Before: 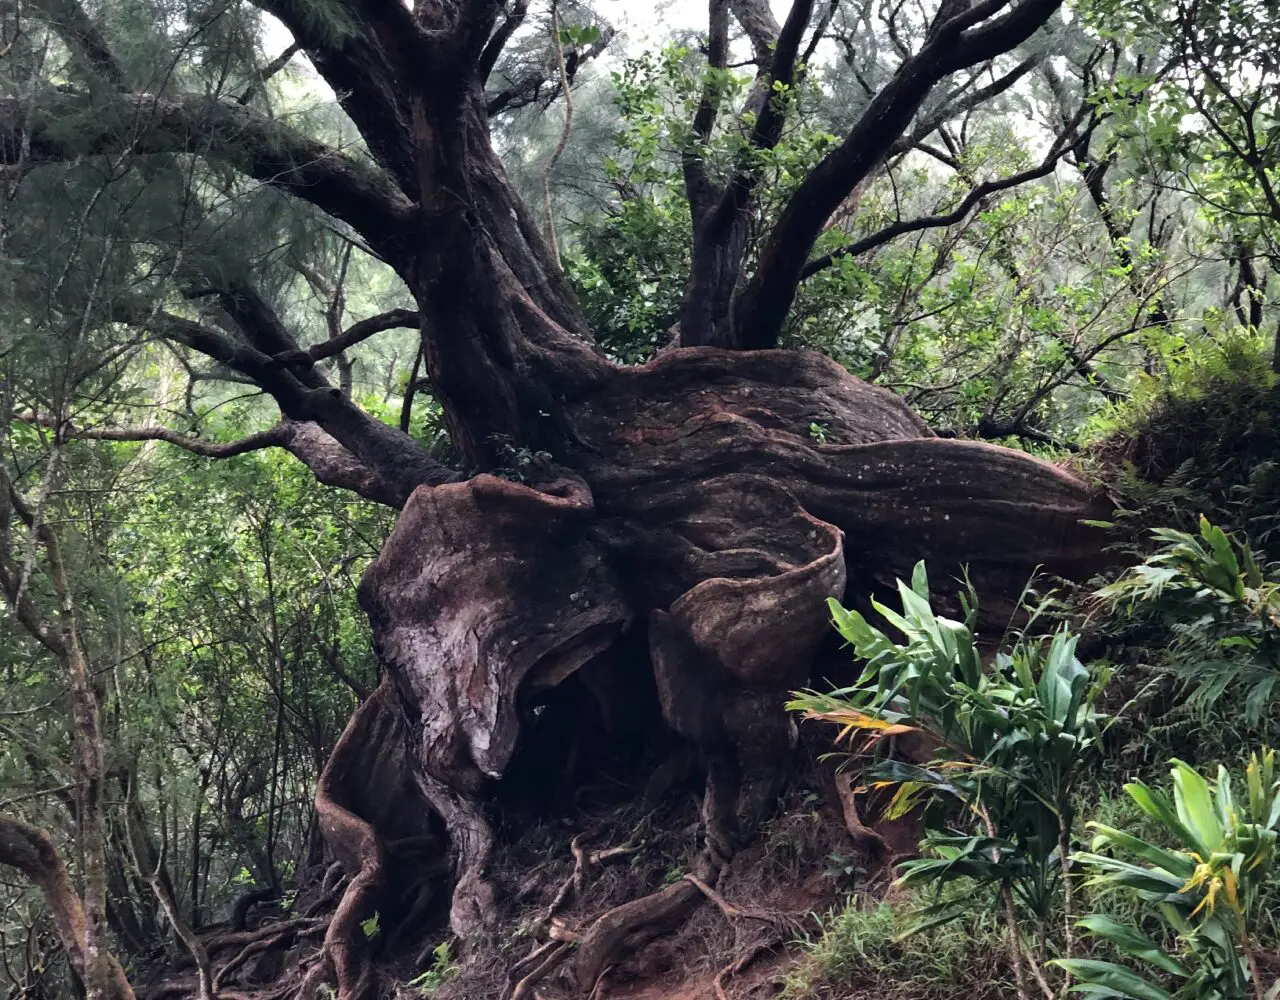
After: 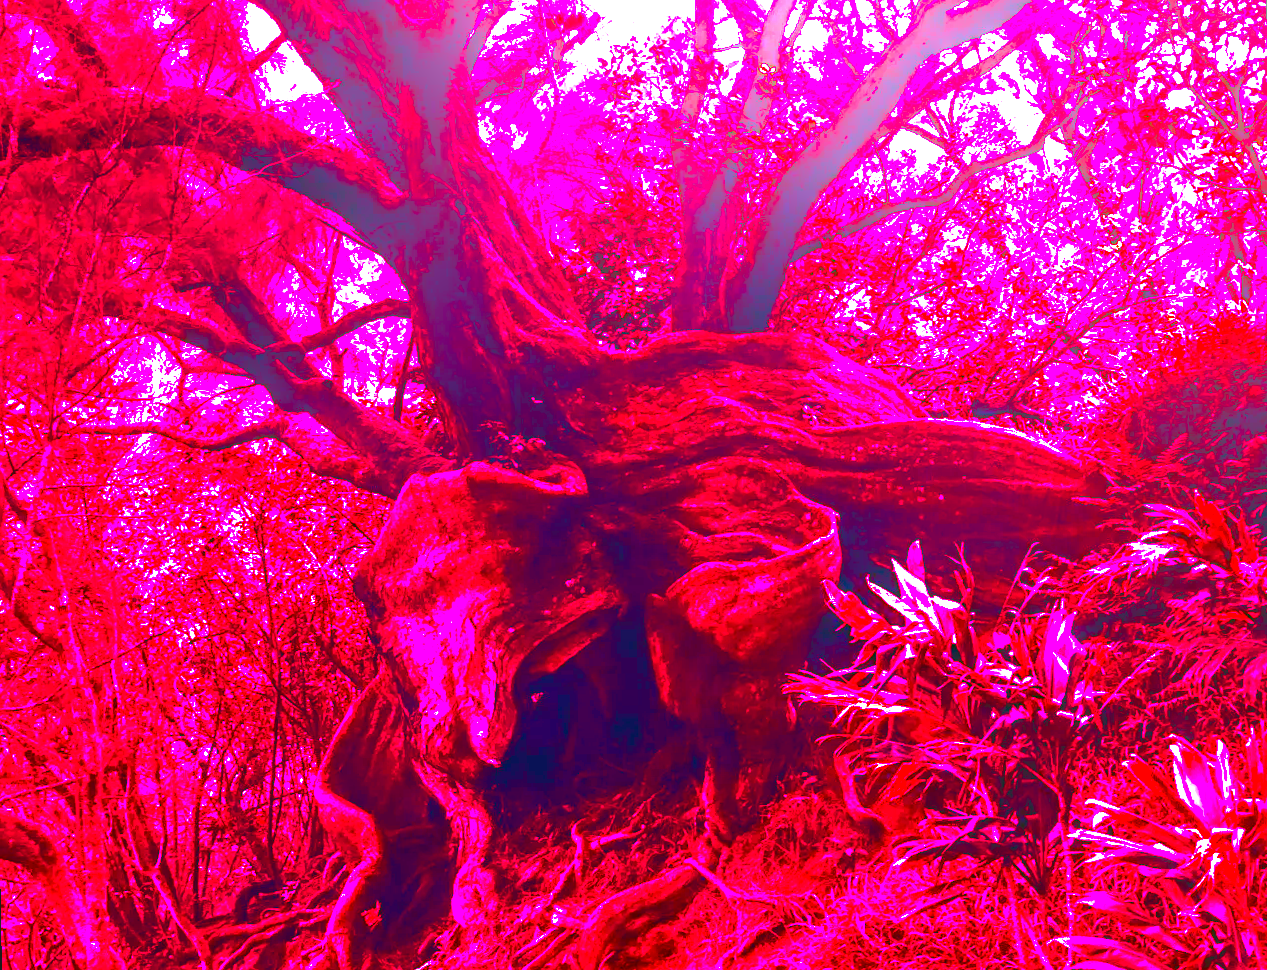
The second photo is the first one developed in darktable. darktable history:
local contrast: on, module defaults
white balance: red 4.26, blue 1.802
rotate and perspective: rotation -1°, crop left 0.011, crop right 0.989, crop top 0.025, crop bottom 0.975
contrast brightness saturation: brightness -1, saturation 1
